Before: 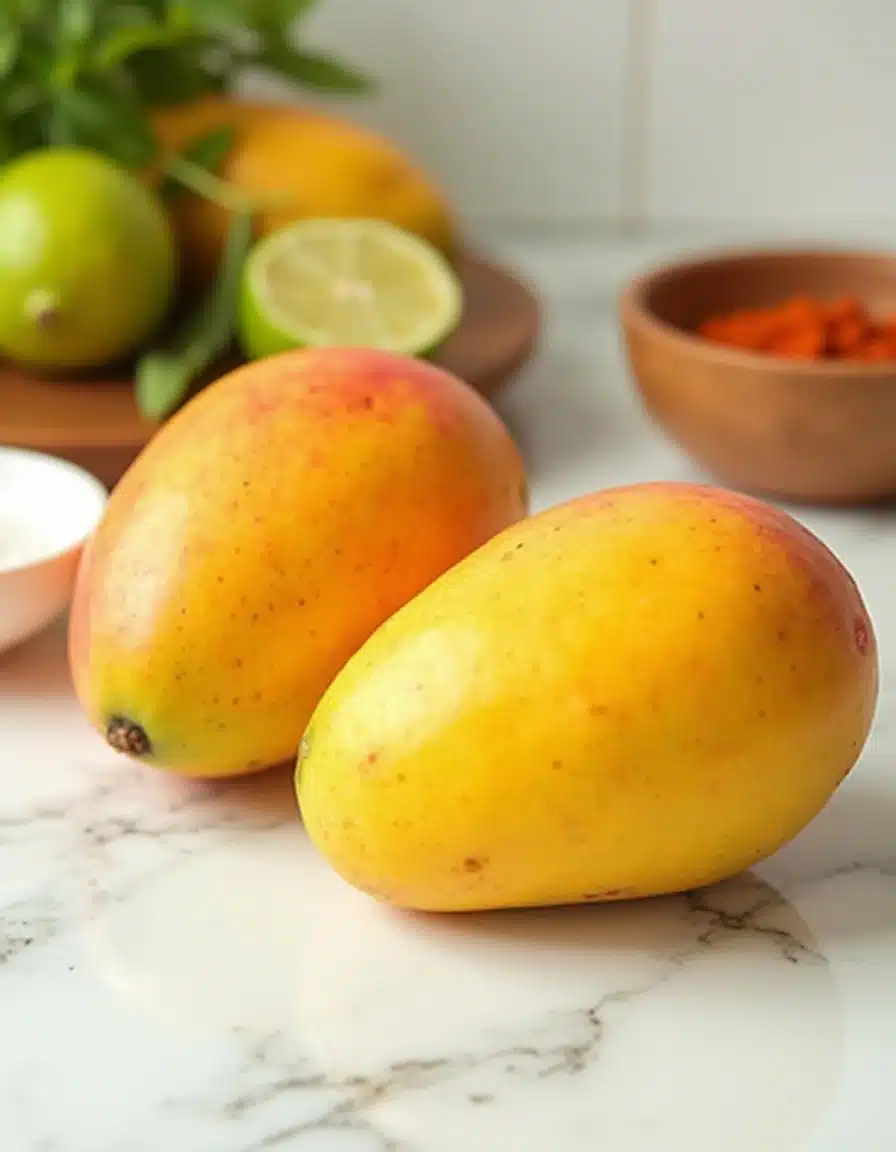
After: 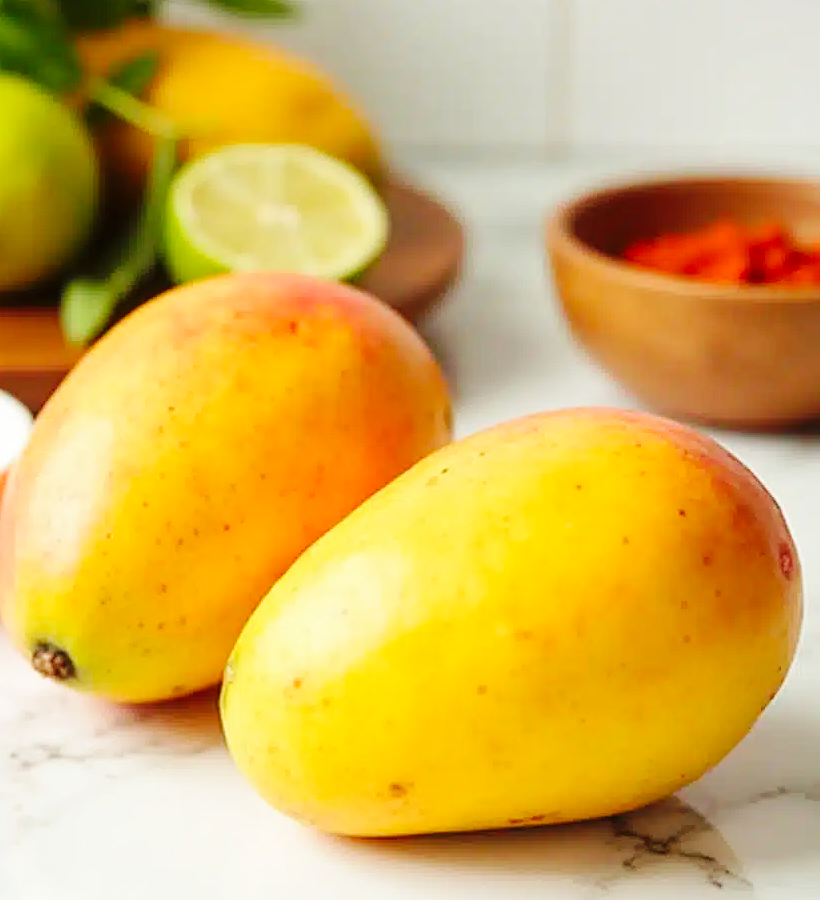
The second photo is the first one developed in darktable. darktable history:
crop: left 8.433%, top 6.585%, bottom 15.228%
base curve: curves: ch0 [(0, 0) (0.036, 0.025) (0.121, 0.166) (0.206, 0.329) (0.605, 0.79) (1, 1)], preserve colors none
tone equalizer: on, module defaults
